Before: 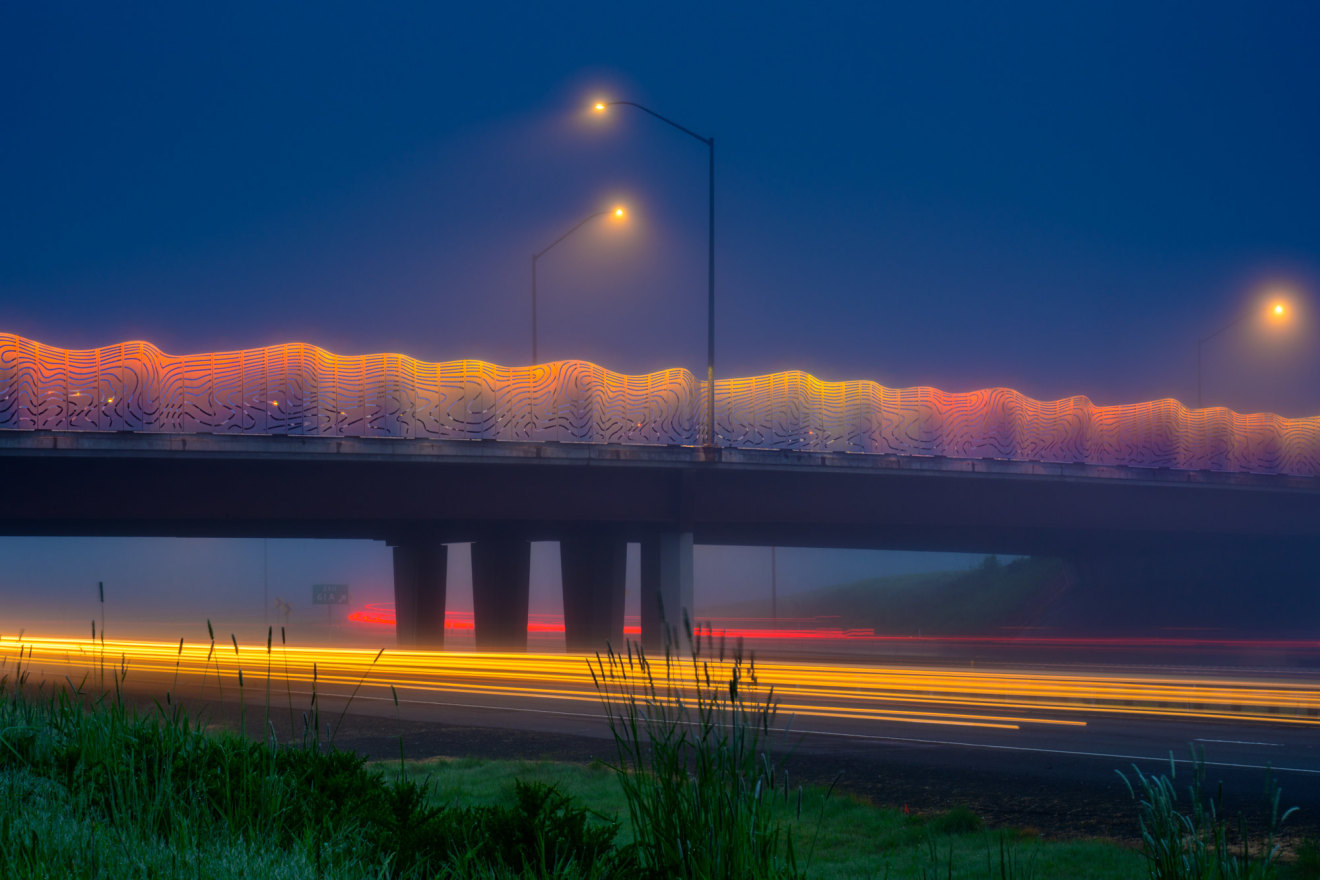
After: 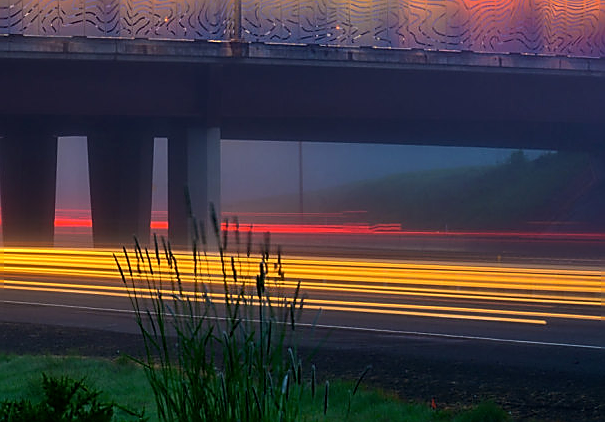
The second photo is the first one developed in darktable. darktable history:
crop: left 35.898%, top 46.054%, right 18.204%, bottom 5.991%
contrast equalizer: y [[0.6 ×6], [0.55 ×6], [0 ×6], [0 ×6], [0 ×6]], mix 0.131
tone equalizer: luminance estimator HSV value / RGB max
sharpen: radius 1.396, amount 1.257, threshold 0.679
